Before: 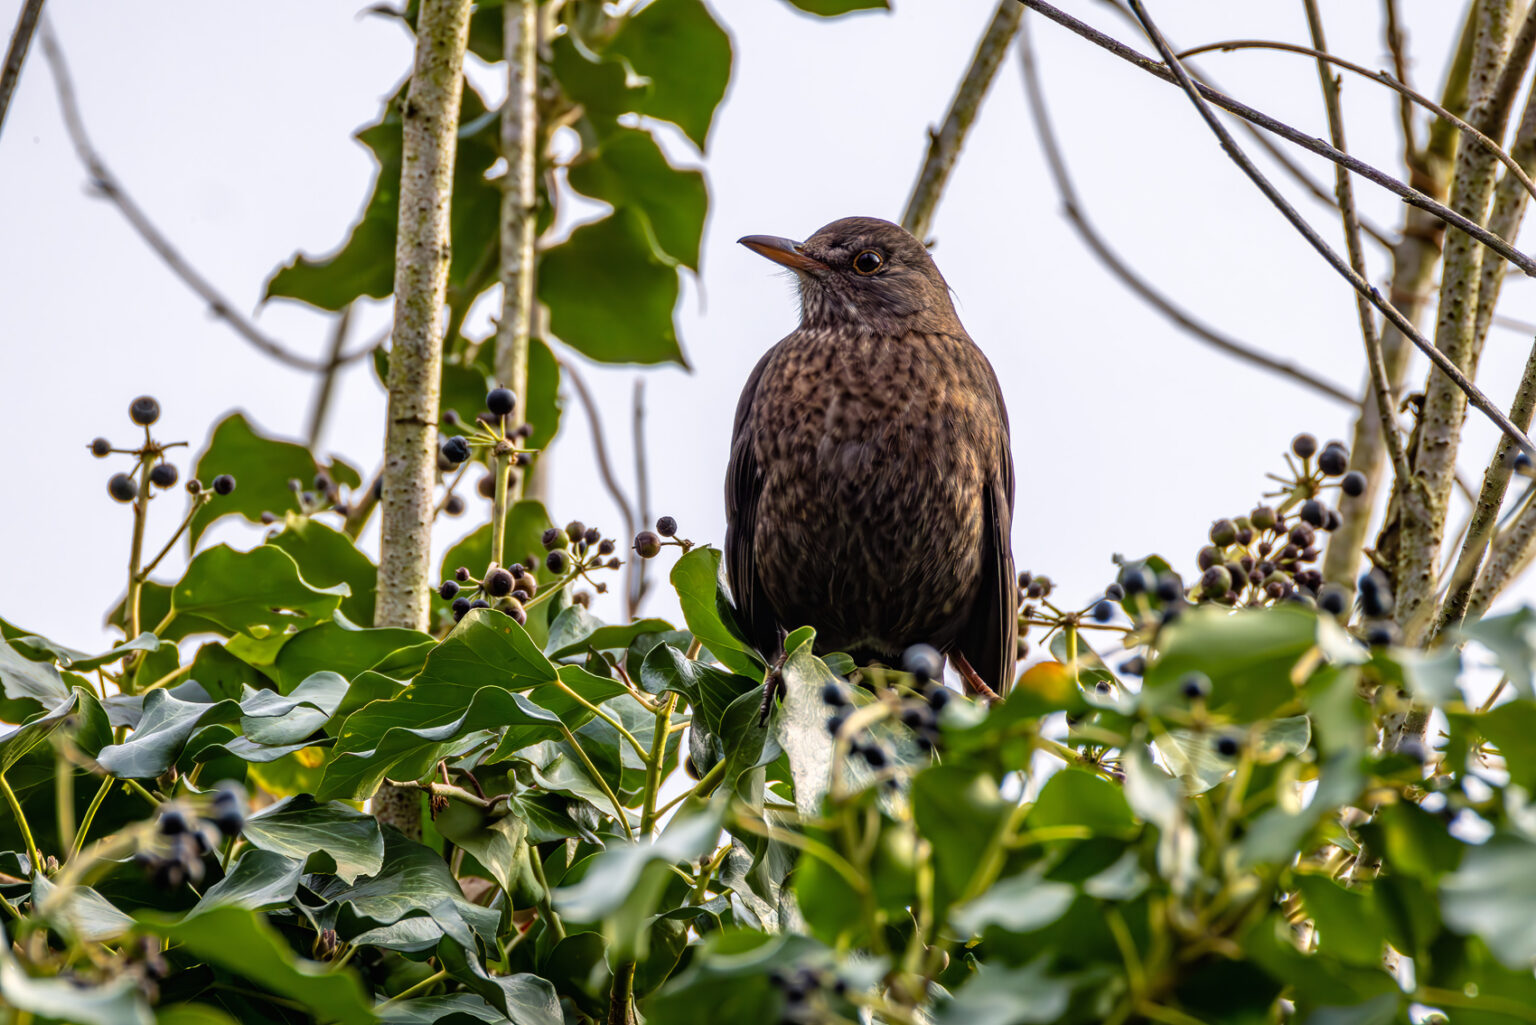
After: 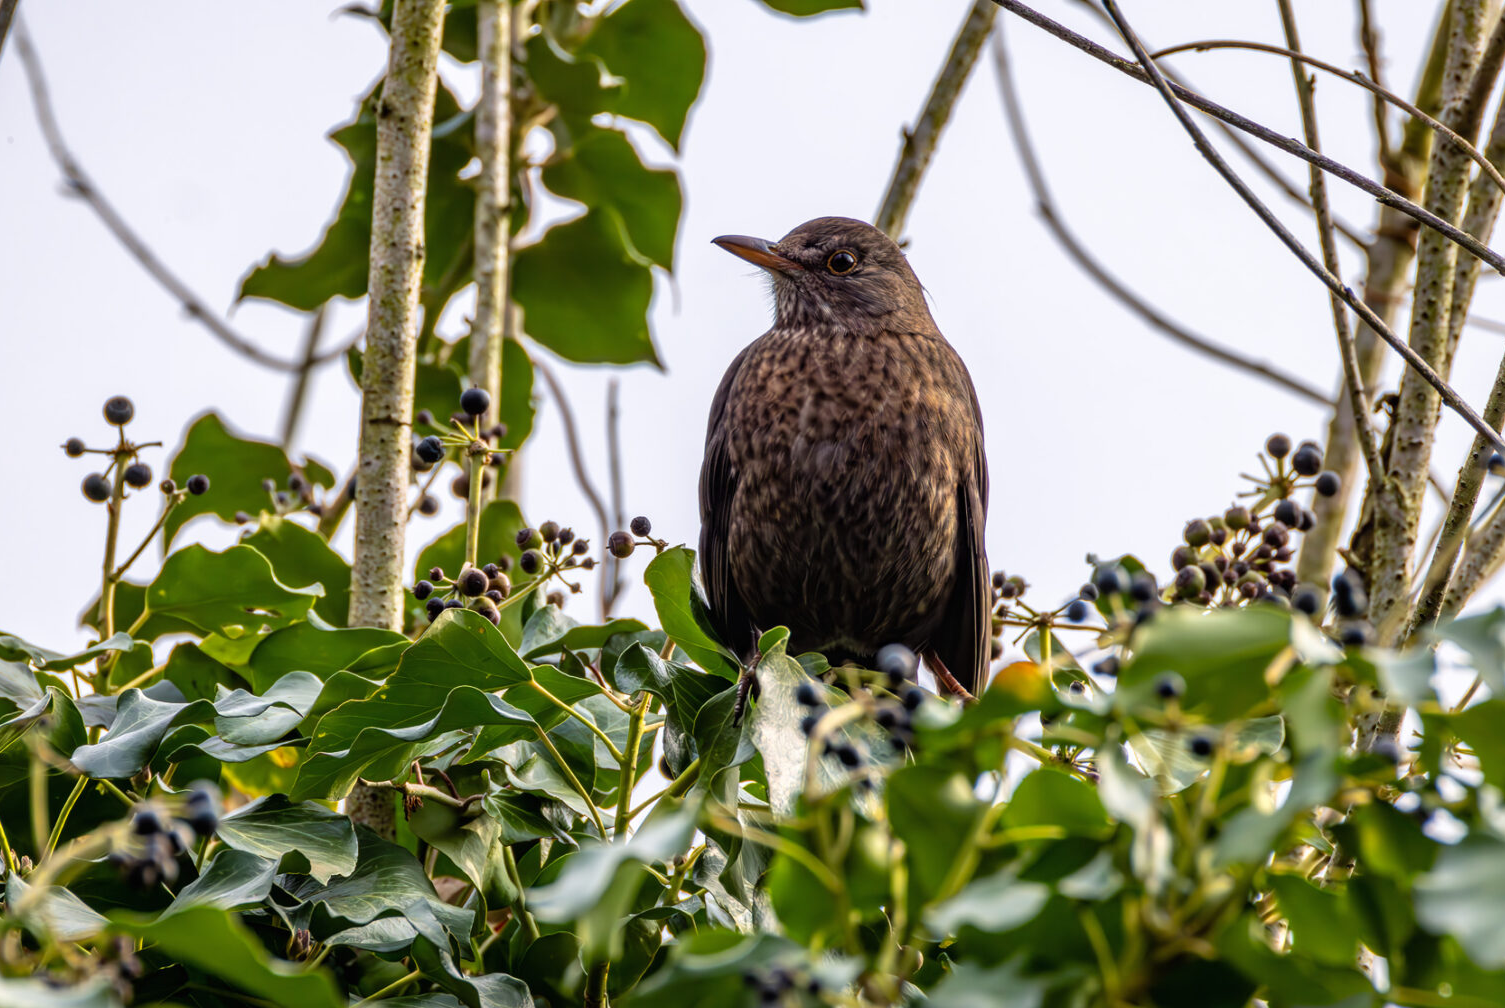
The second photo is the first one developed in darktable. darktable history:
crop: left 1.696%, right 0.281%, bottom 1.583%
